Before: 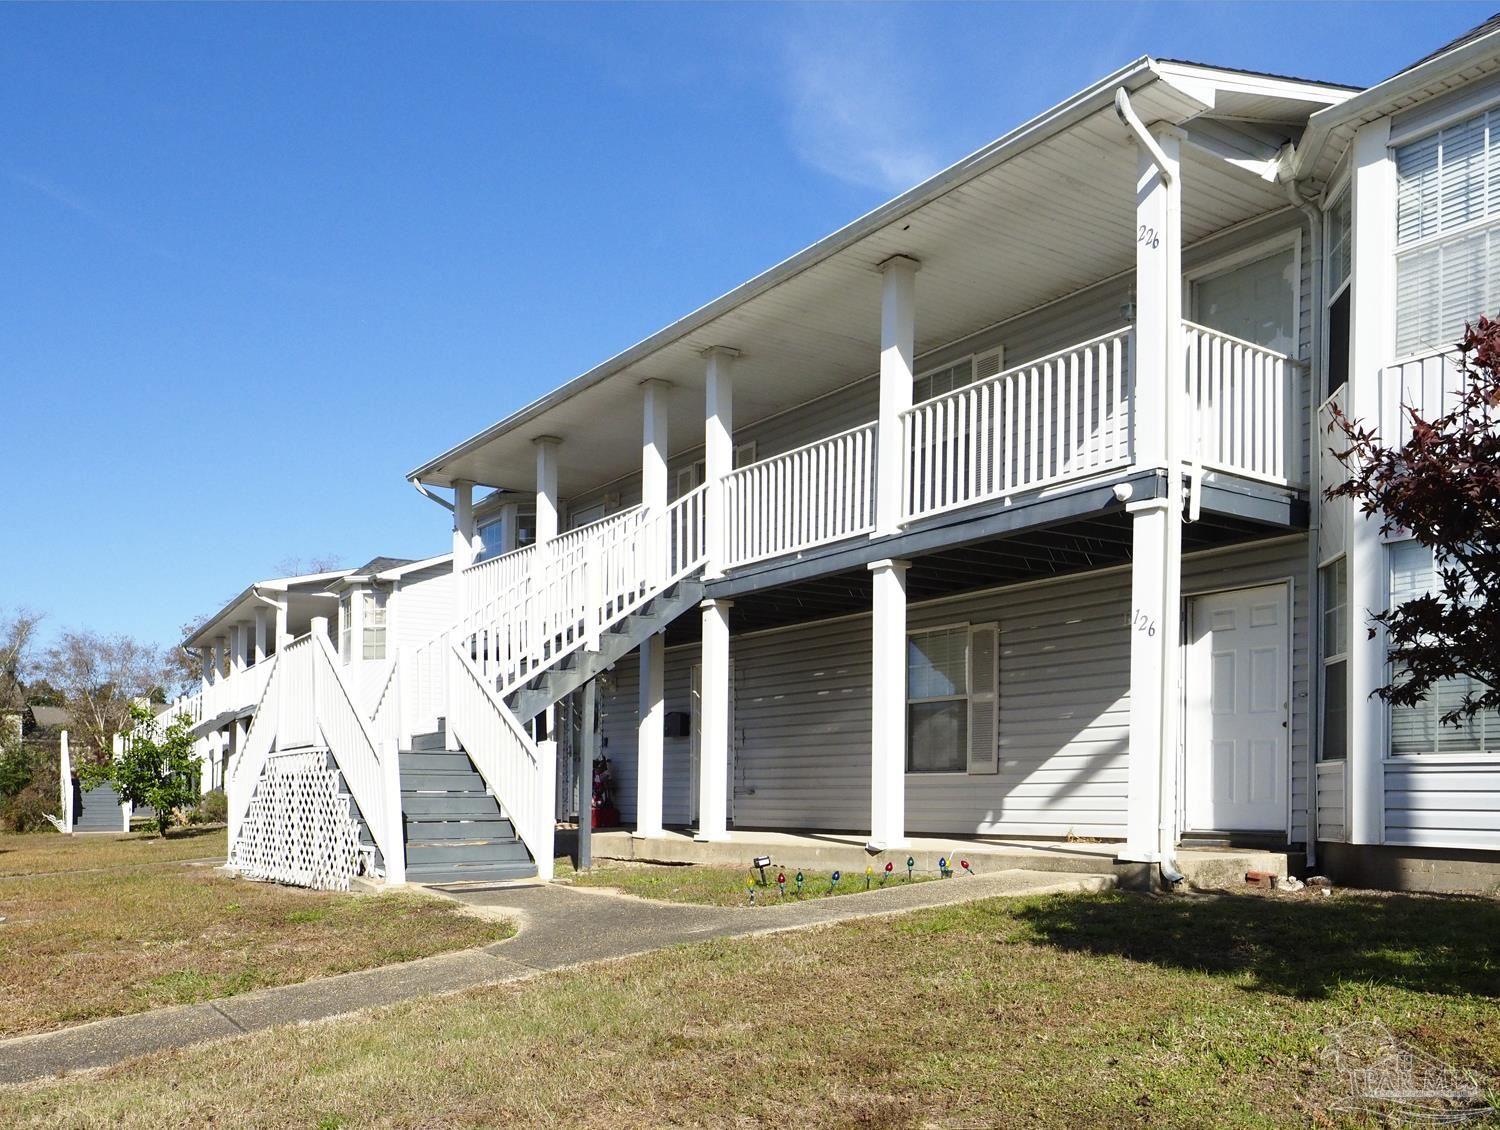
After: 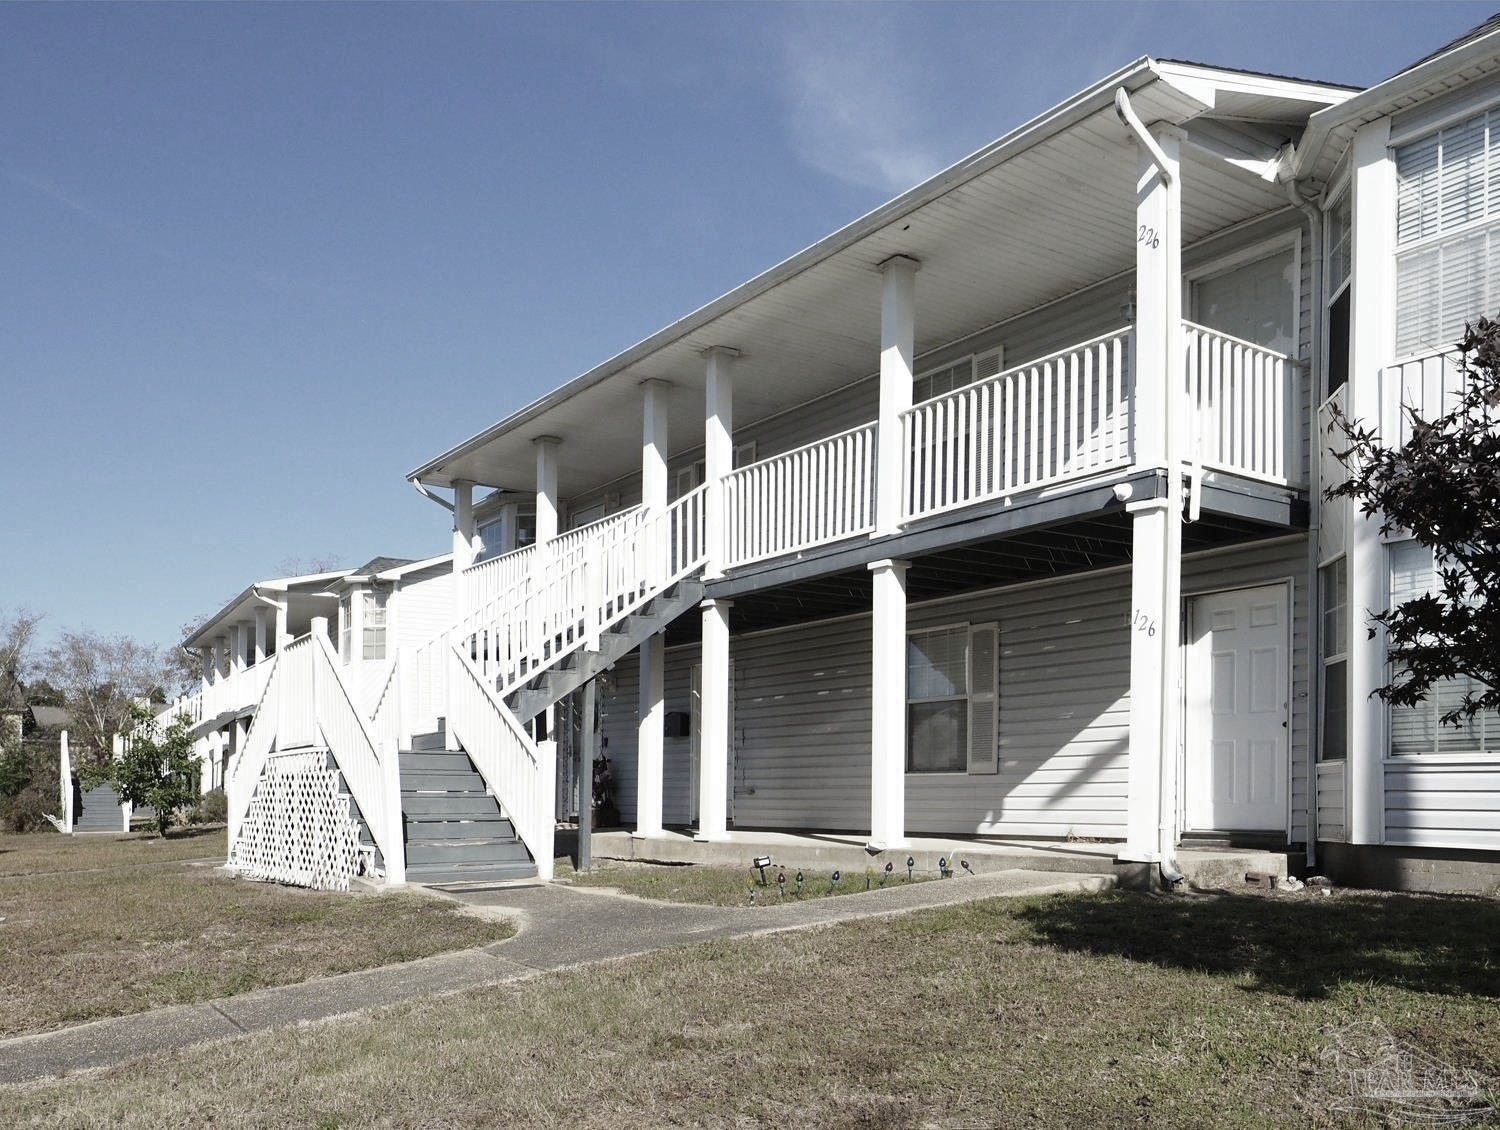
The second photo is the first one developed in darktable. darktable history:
color zones: curves: ch0 [(0, 0.487) (0.241, 0.395) (0.434, 0.373) (0.658, 0.412) (0.838, 0.487)]; ch1 [(0, 0) (0.053, 0.053) (0.211, 0.202) (0.579, 0.259) (0.781, 0.241)]
